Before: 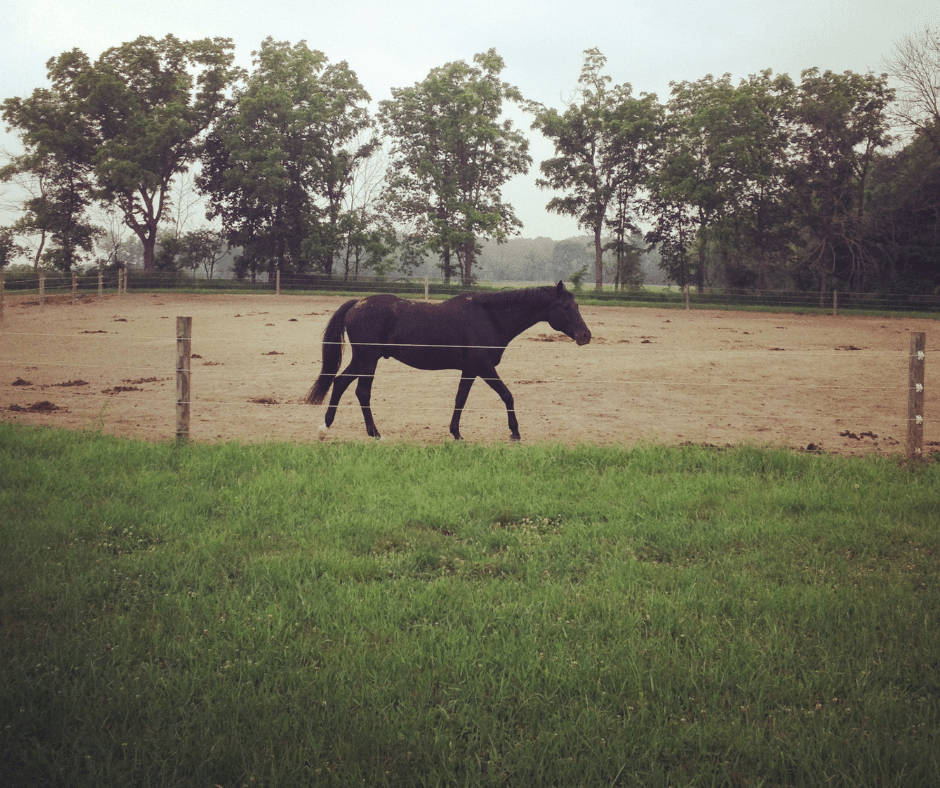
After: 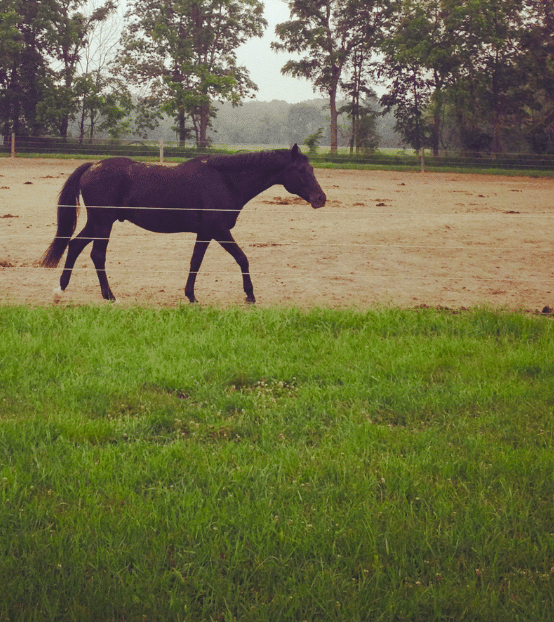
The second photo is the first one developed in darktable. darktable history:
color balance rgb: linear chroma grading › global chroma 15.416%, perceptual saturation grading › global saturation 0.118%, perceptual saturation grading › highlights -16.693%, perceptual saturation grading › mid-tones 32.931%, perceptual saturation grading › shadows 50.447%
crop and rotate: left 28.24%, top 17.417%, right 12.759%, bottom 3.636%
